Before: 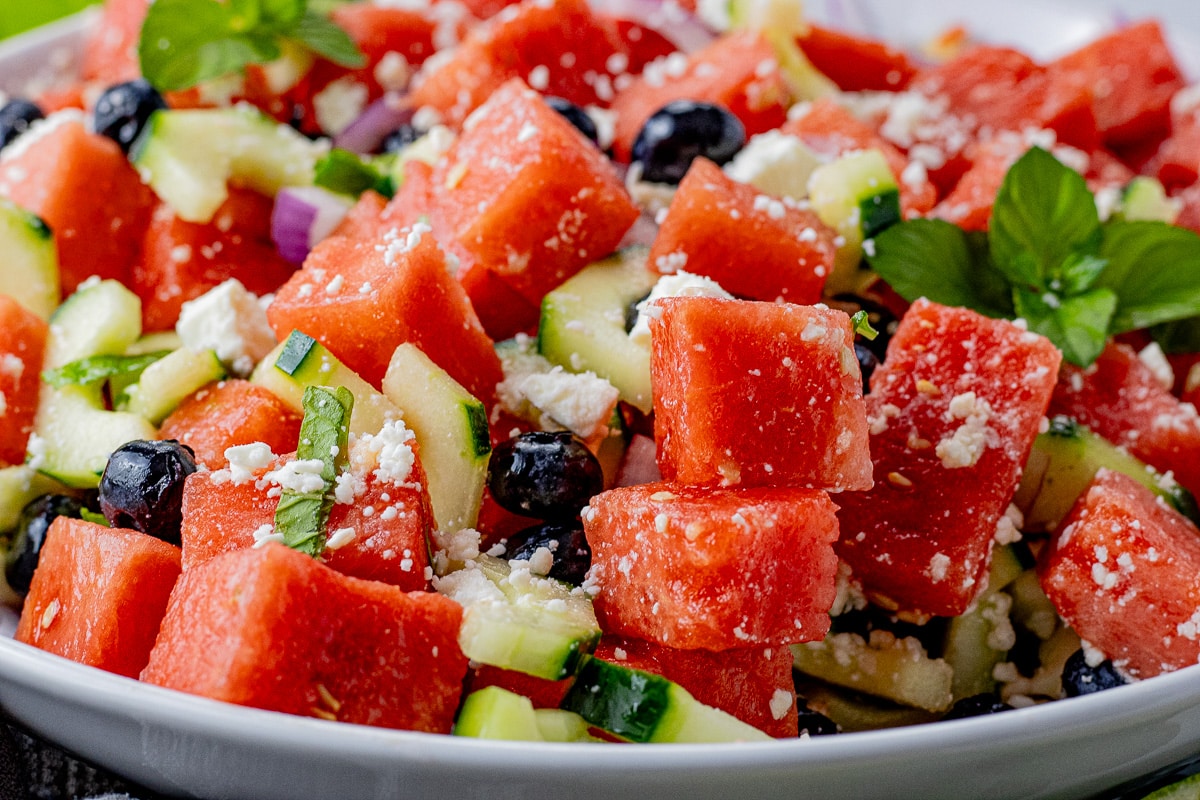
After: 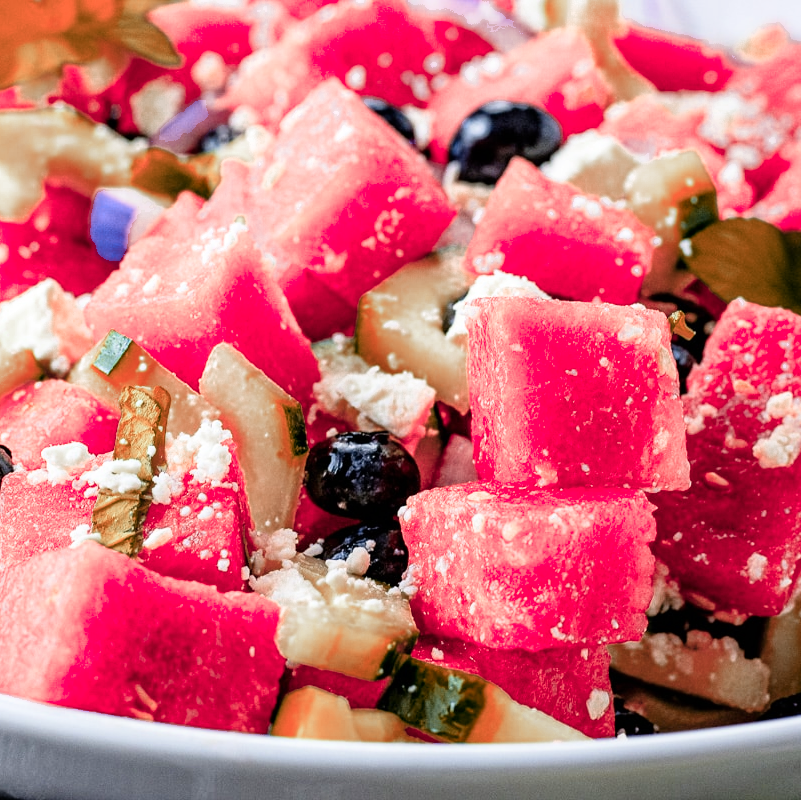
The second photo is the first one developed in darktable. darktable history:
exposure: black level correction 0, exposure 0.679 EV, compensate exposure bias true, compensate highlight preservation false
color zones: curves: ch0 [(0.006, 0.385) (0.143, 0.563) (0.243, 0.321) (0.352, 0.464) (0.516, 0.456) (0.625, 0.5) (0.75, 0.5) (0.875, 0.5)]; ch1 [(0, 0.5) (0.134, 0.504) (0.246, 0.463) (0.421, 0.515) (0.5, 0.56) (0.625, 0.5) (0.75, 0.5) (0.875, 0.5)]; ch2 [(0, 0.5) (0.131, 0.426) (0.307, 0.289) (0.38, 0.188) (0.513, 0.216) (0.625, 0.548) (0.75, 0.468) (0.838, 0.396) (0.971, 0.311)]
crop and rotate: left 15.293%, right 17.892%
filmic rgb: black relative exposure -9.54 EV, white relative exposure 3.01 EV, threshold 2.98 EV, hardness 6.08, enable highlight reconstruction true
